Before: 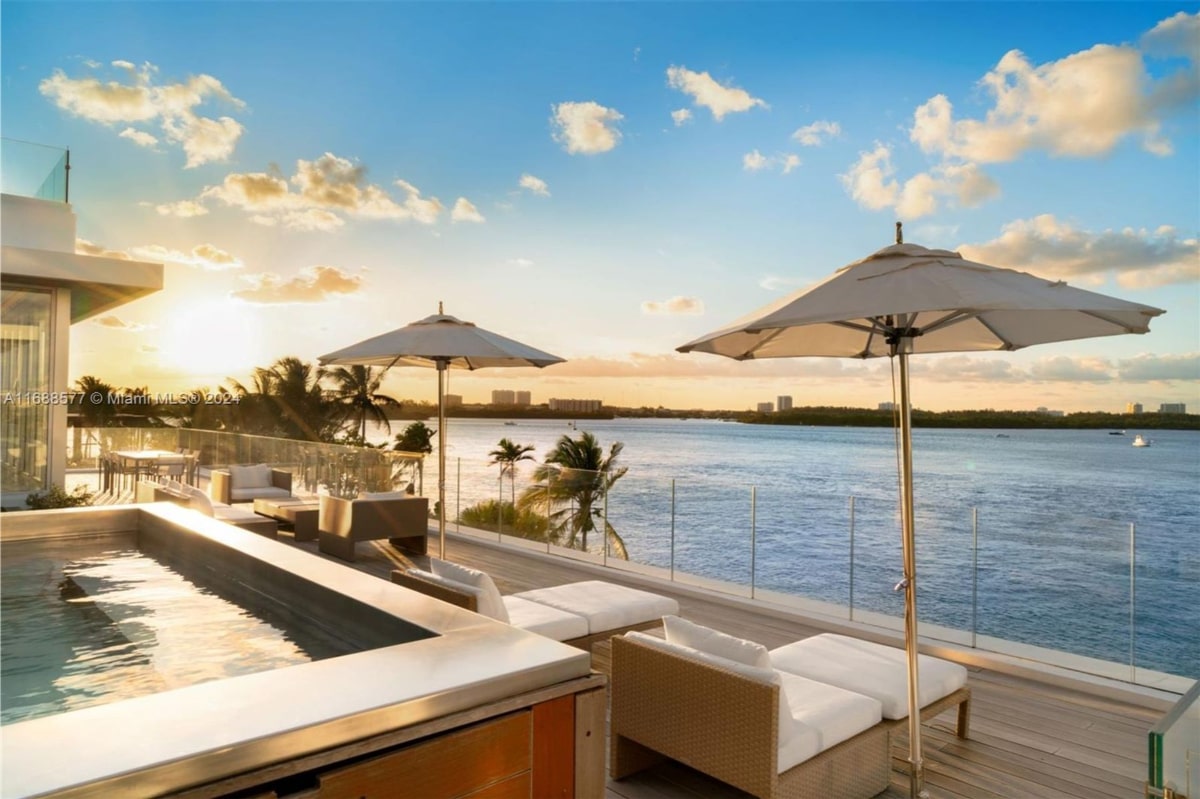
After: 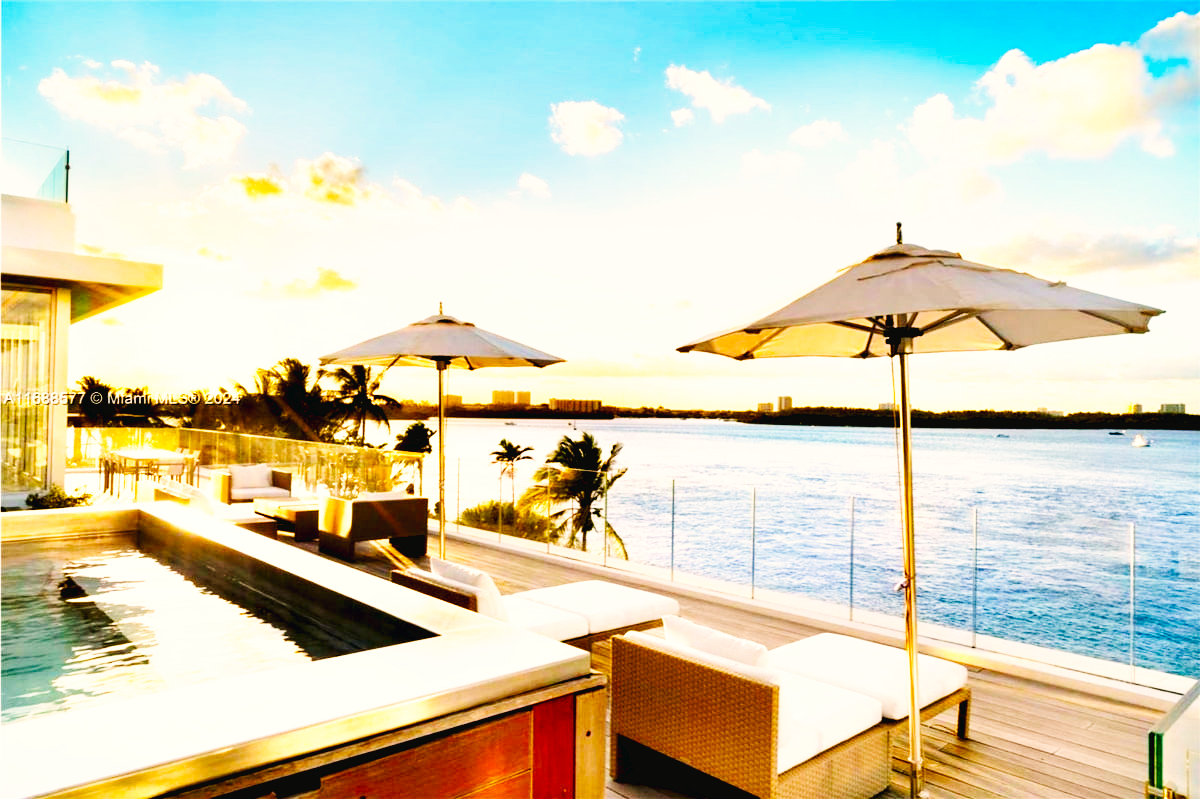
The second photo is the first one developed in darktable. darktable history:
contrast equalizer: y [[0.6 ×6], [0.55 ×6], [0 ×6], [0 ×6], [0 ×6]]
color balance rgb: power › hue 62.72°, perceptual saturation grading › global saturation 31.061%, perceptual brilliance grading › global brilliance 9.662%, perceptual brilliance grading › shadows 15.25%
velvia: strength 10.52%
color correction: highlights a* 3.89, highlights b* 5.1
base curve: curves: ch0 [(0, 0.003) (0.001, 0.002) (0.006, 0.004) (0.02, 0.022) (0.048, 0.086) (0.094, 0.234) (0.162, 0.431) (0.258, 0.629) (0.385, 0.8) (0.548, 0.918) (0.751, 0.988) (1, 1)], preserve colors none
